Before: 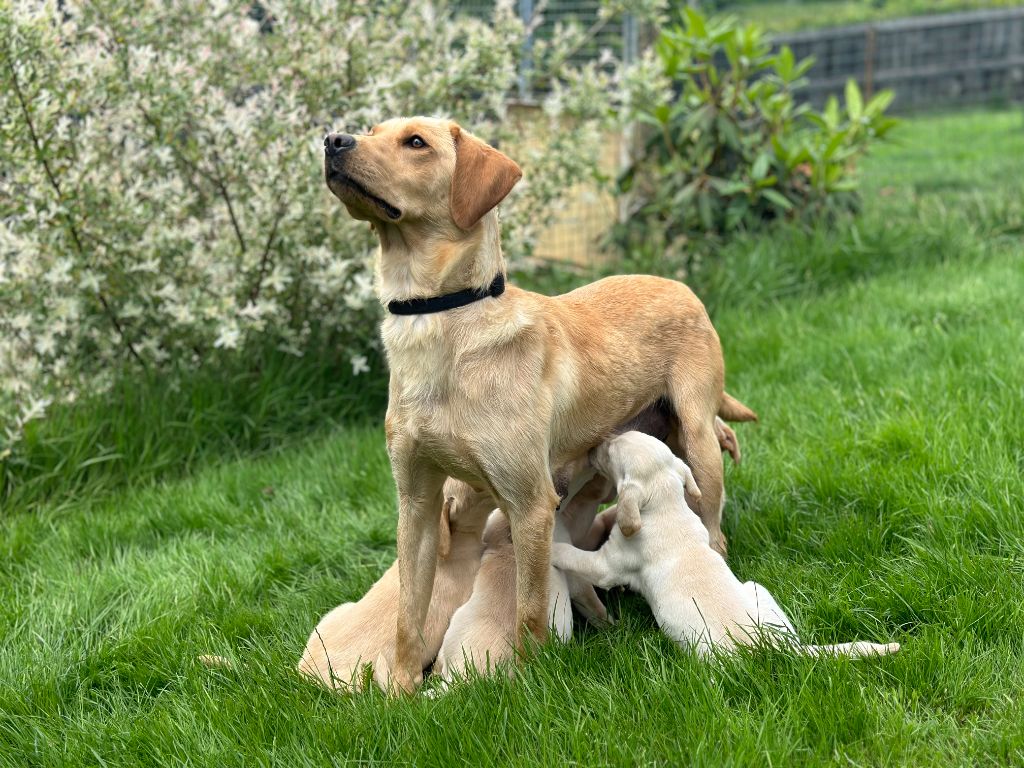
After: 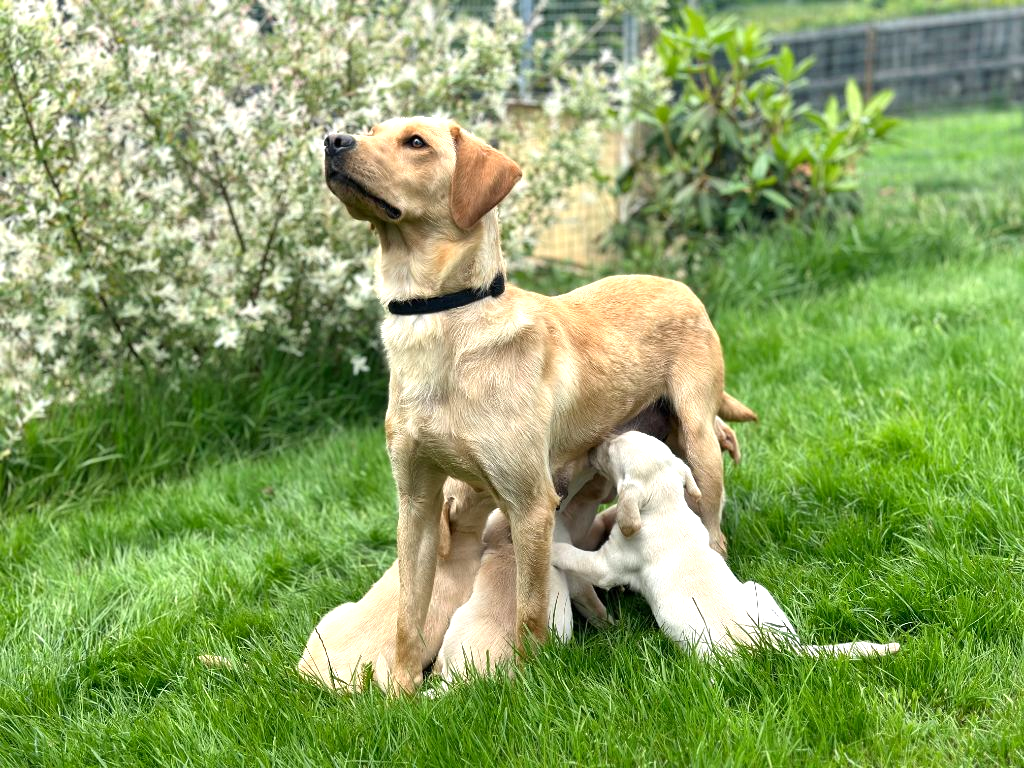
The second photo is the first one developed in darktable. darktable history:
local contrast: mode bilateral grid, contrast 20, coarseness 50, detail 120%, midtone range 0.2
exposure: black level correction 0, exposure 0.5 EV, compensate exposure bias true, compensate highlight preservation false
